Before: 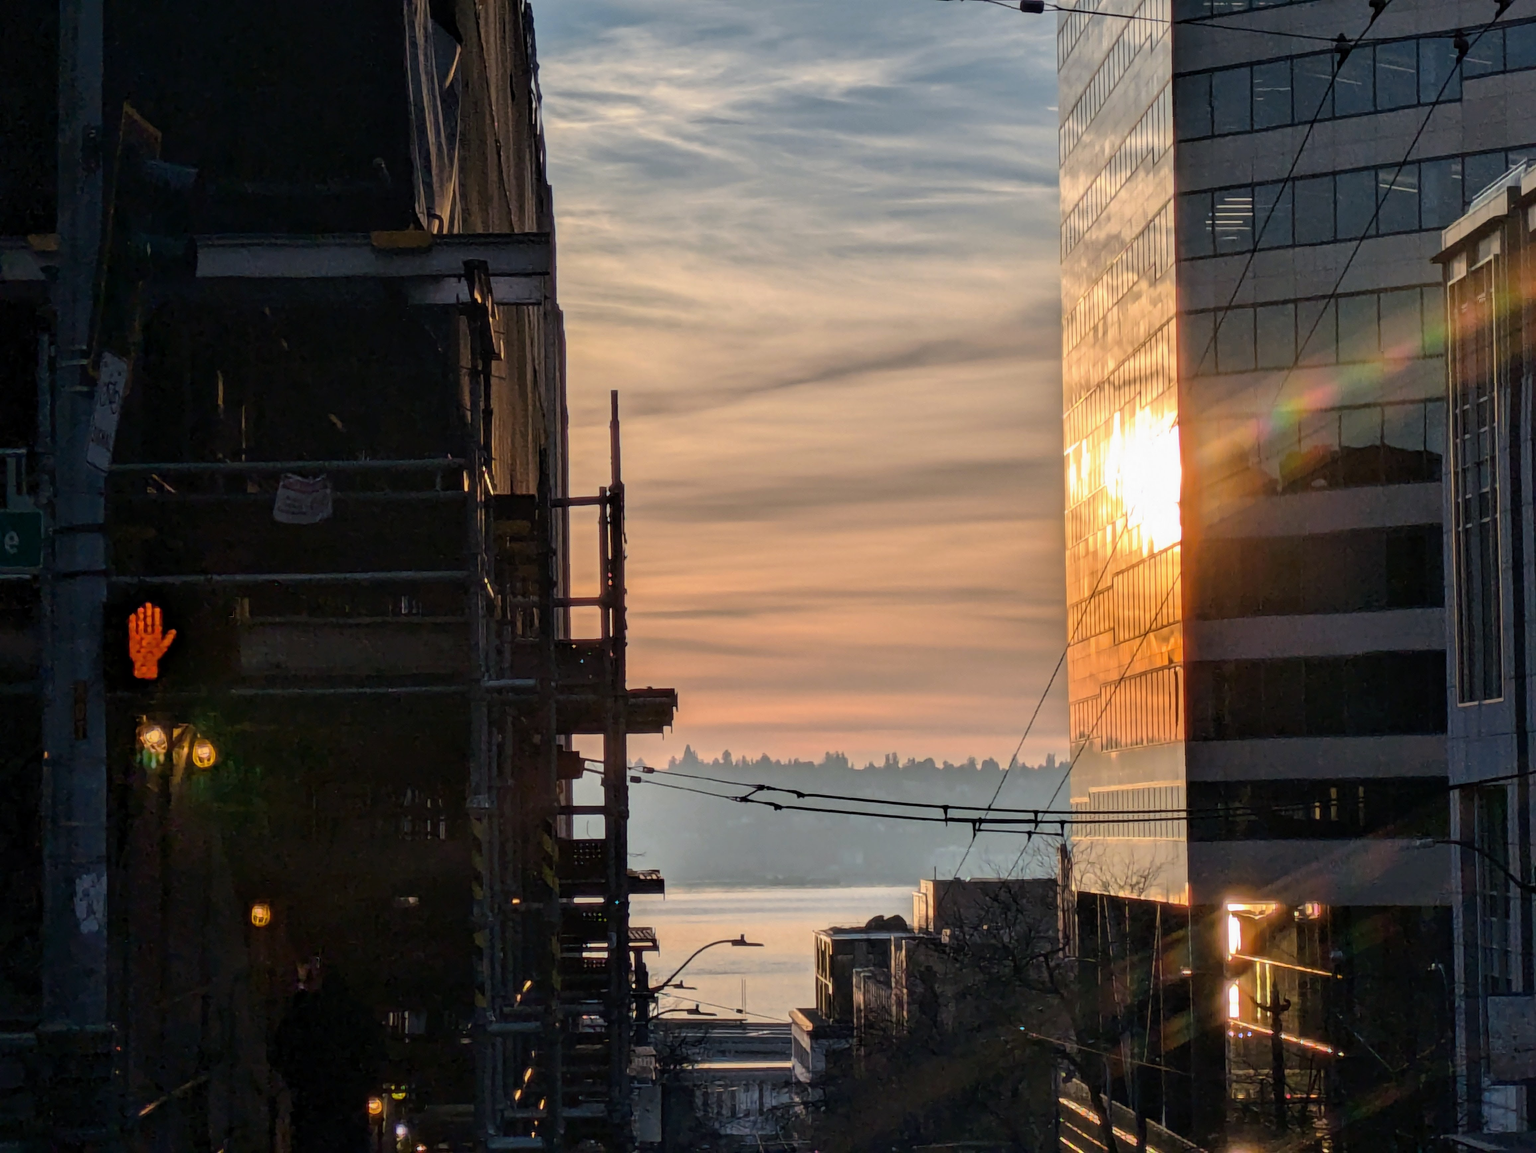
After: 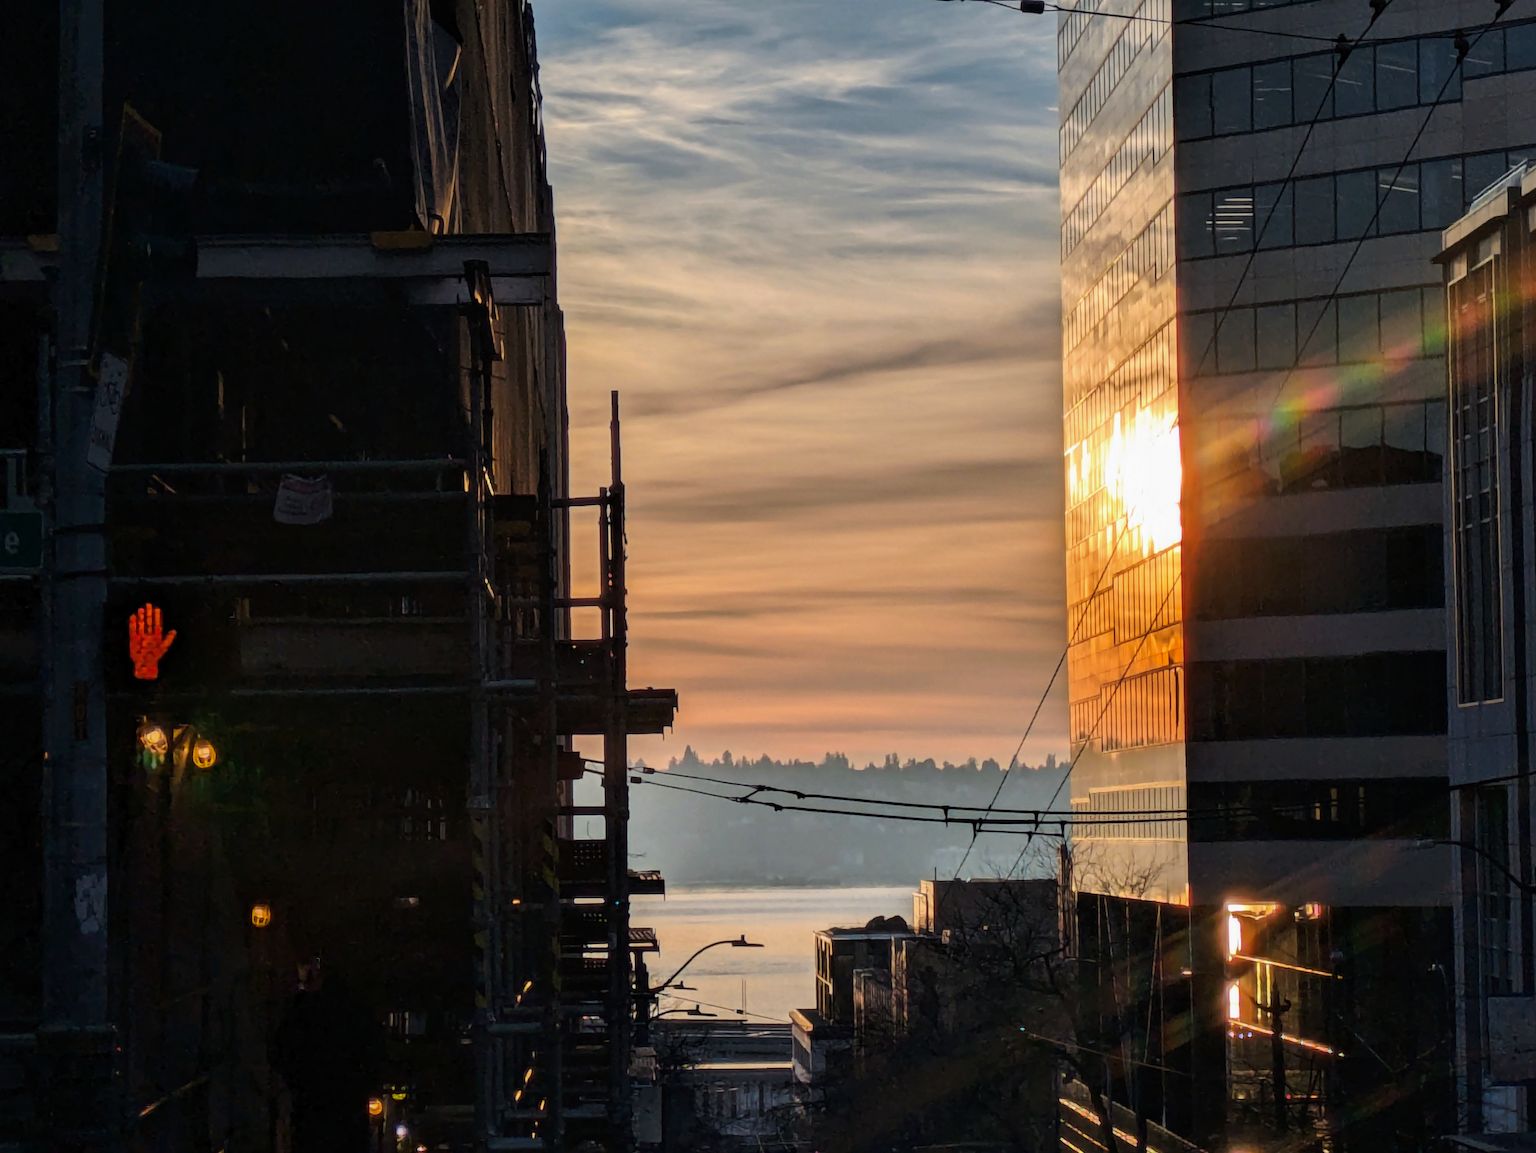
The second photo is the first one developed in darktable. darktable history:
tone curve: curves: ch0 [(0, 0) (0.003, 0.006) (0.011, 0.01) (0.025, 0.017) (0.044, 0.029) (0.069, 0.043) (0.1, 0.064) (0.136, 0.091) (0.177, 0.128) (0.224, 0.162) (0.277, 0.206) (0.335, 0.258) (0.399, 0.324) (0.468, 0.404) (0.543, 0.499) (0.623, 0.595) (0.709, 0.693) (0.801, 0.786) (0.898, 0.883) (1, 1)], preserve colors none
